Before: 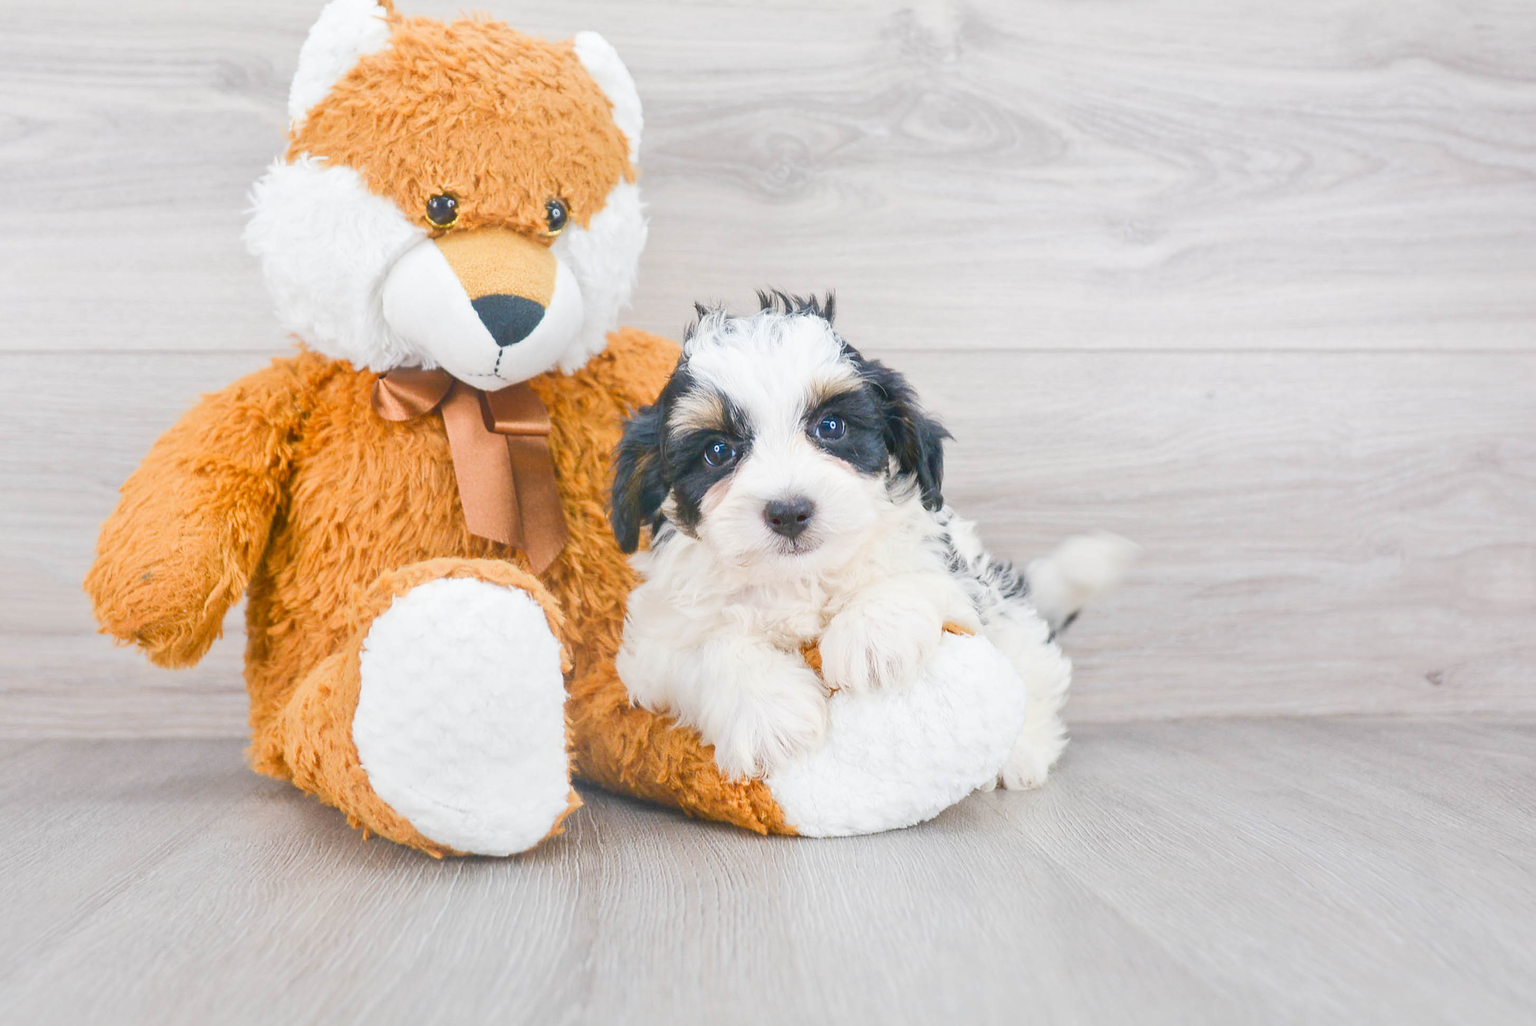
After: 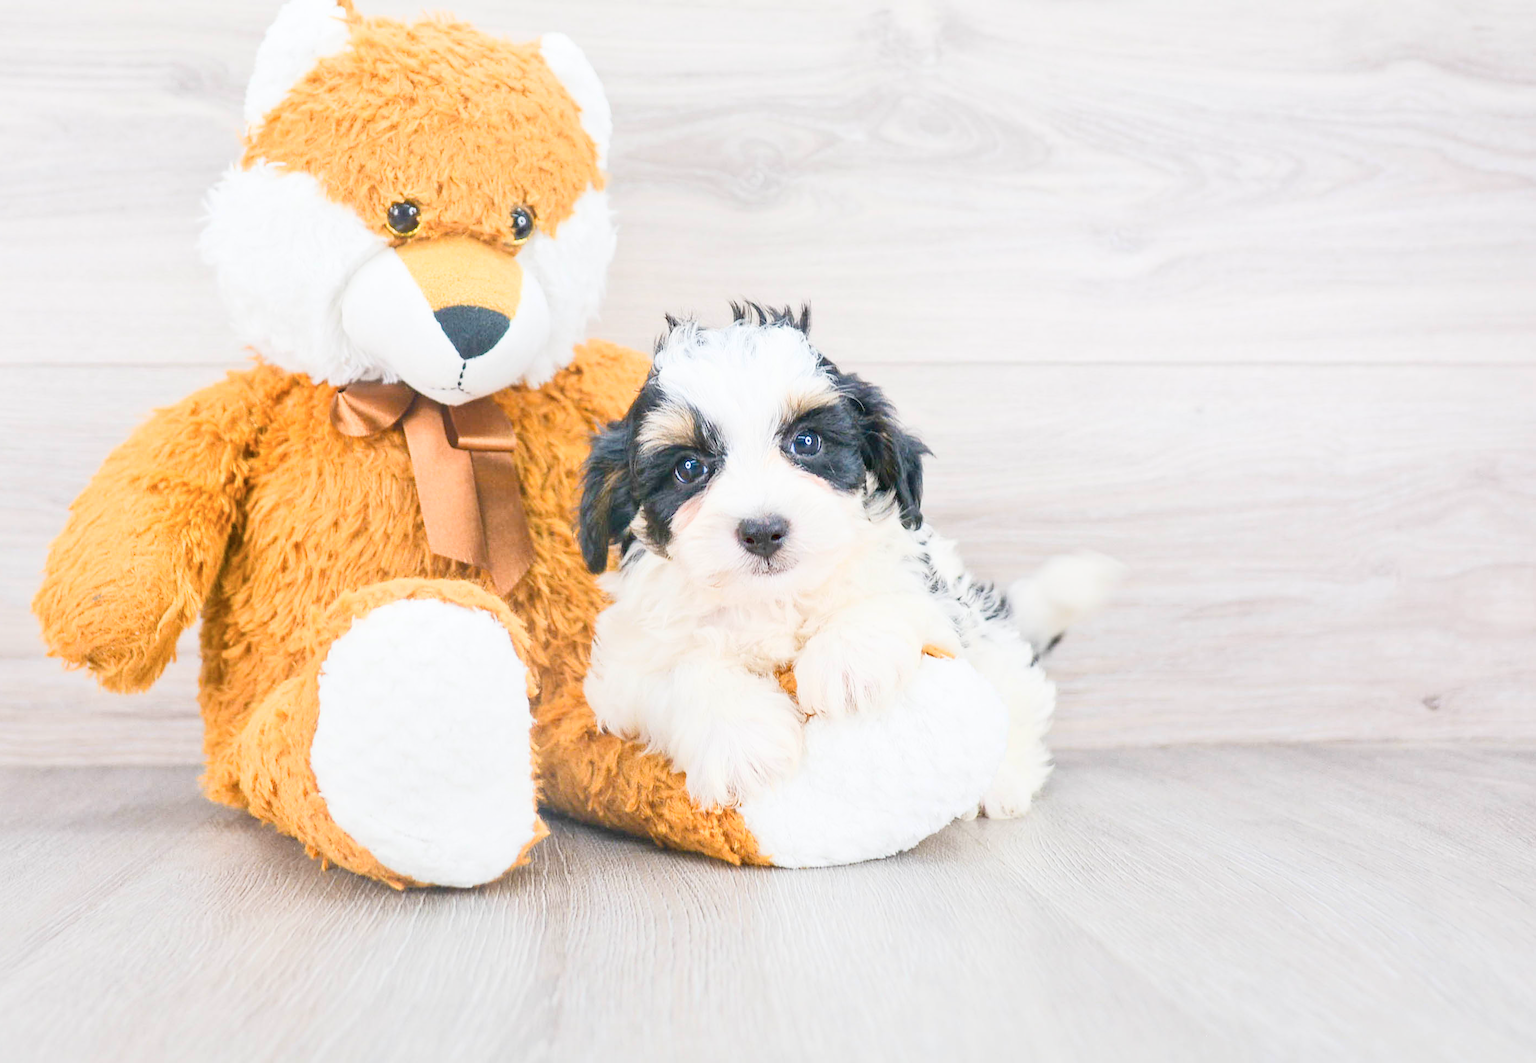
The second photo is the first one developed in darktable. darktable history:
tone curve: curves: ch0 [(0, 0) (0.004, 0.001) (0.133, 0.132) (0.325, 0.395) (0.455, 0.565) (0.832, 0.925) (1, 1)], color space Lab, independent channels, preserve colors none
haze removal: compatibility mode true, adaptive false
crop and rotate: left 3.445%
